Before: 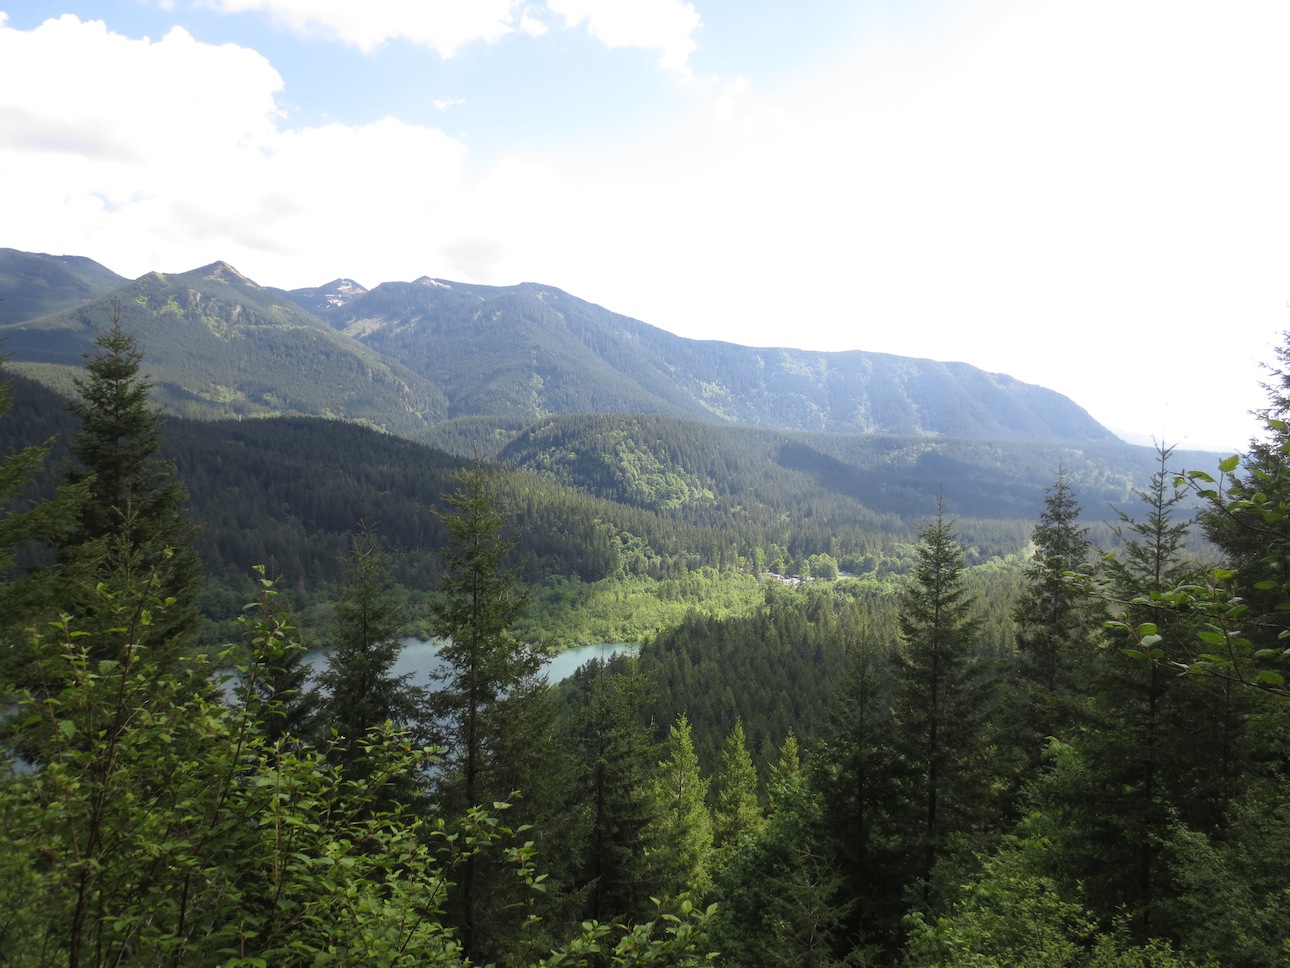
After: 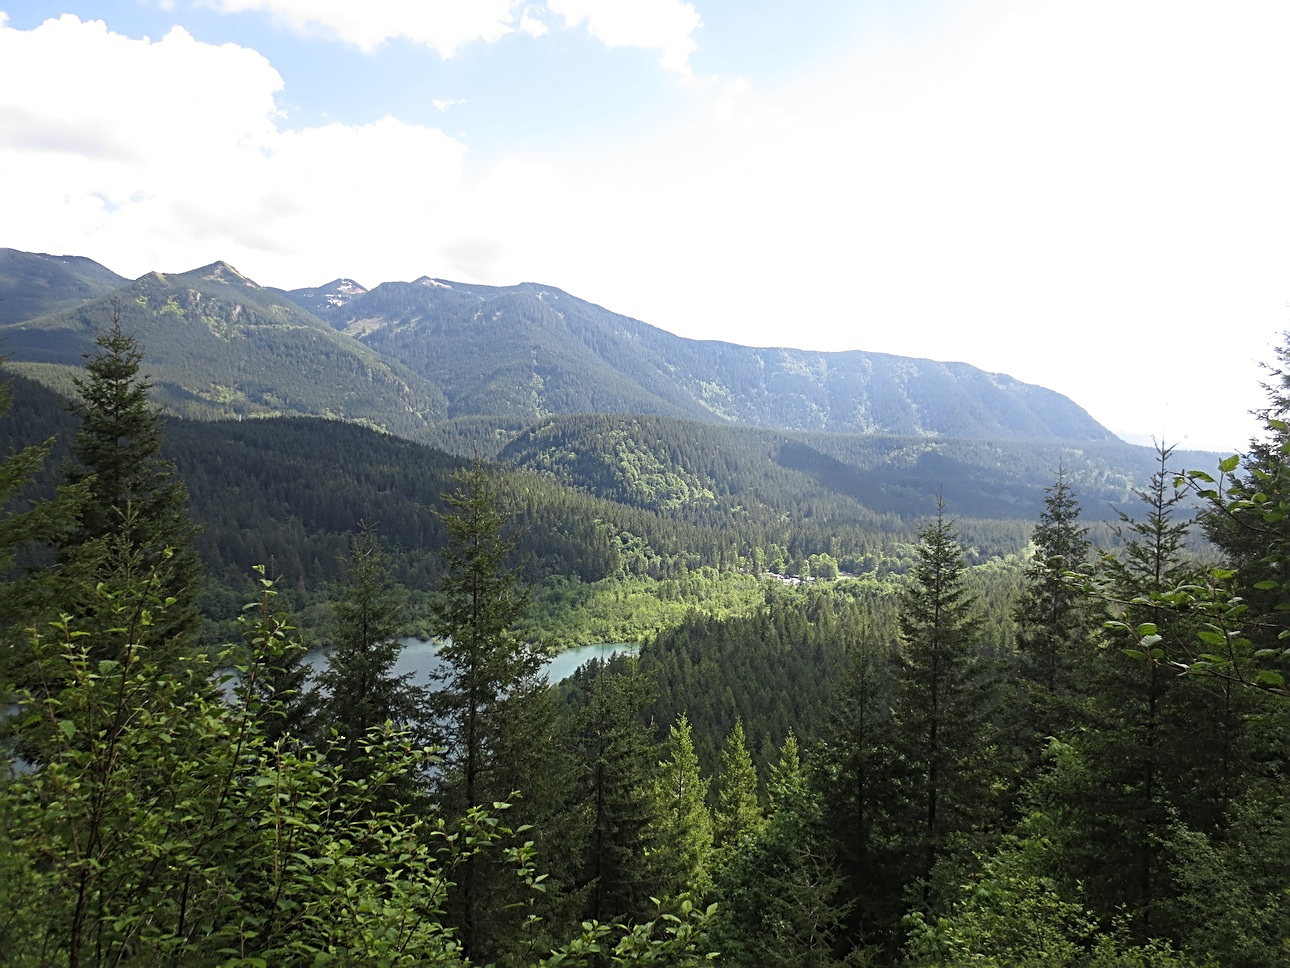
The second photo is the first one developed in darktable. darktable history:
sharpen: radius 2.83, amount 0.723
